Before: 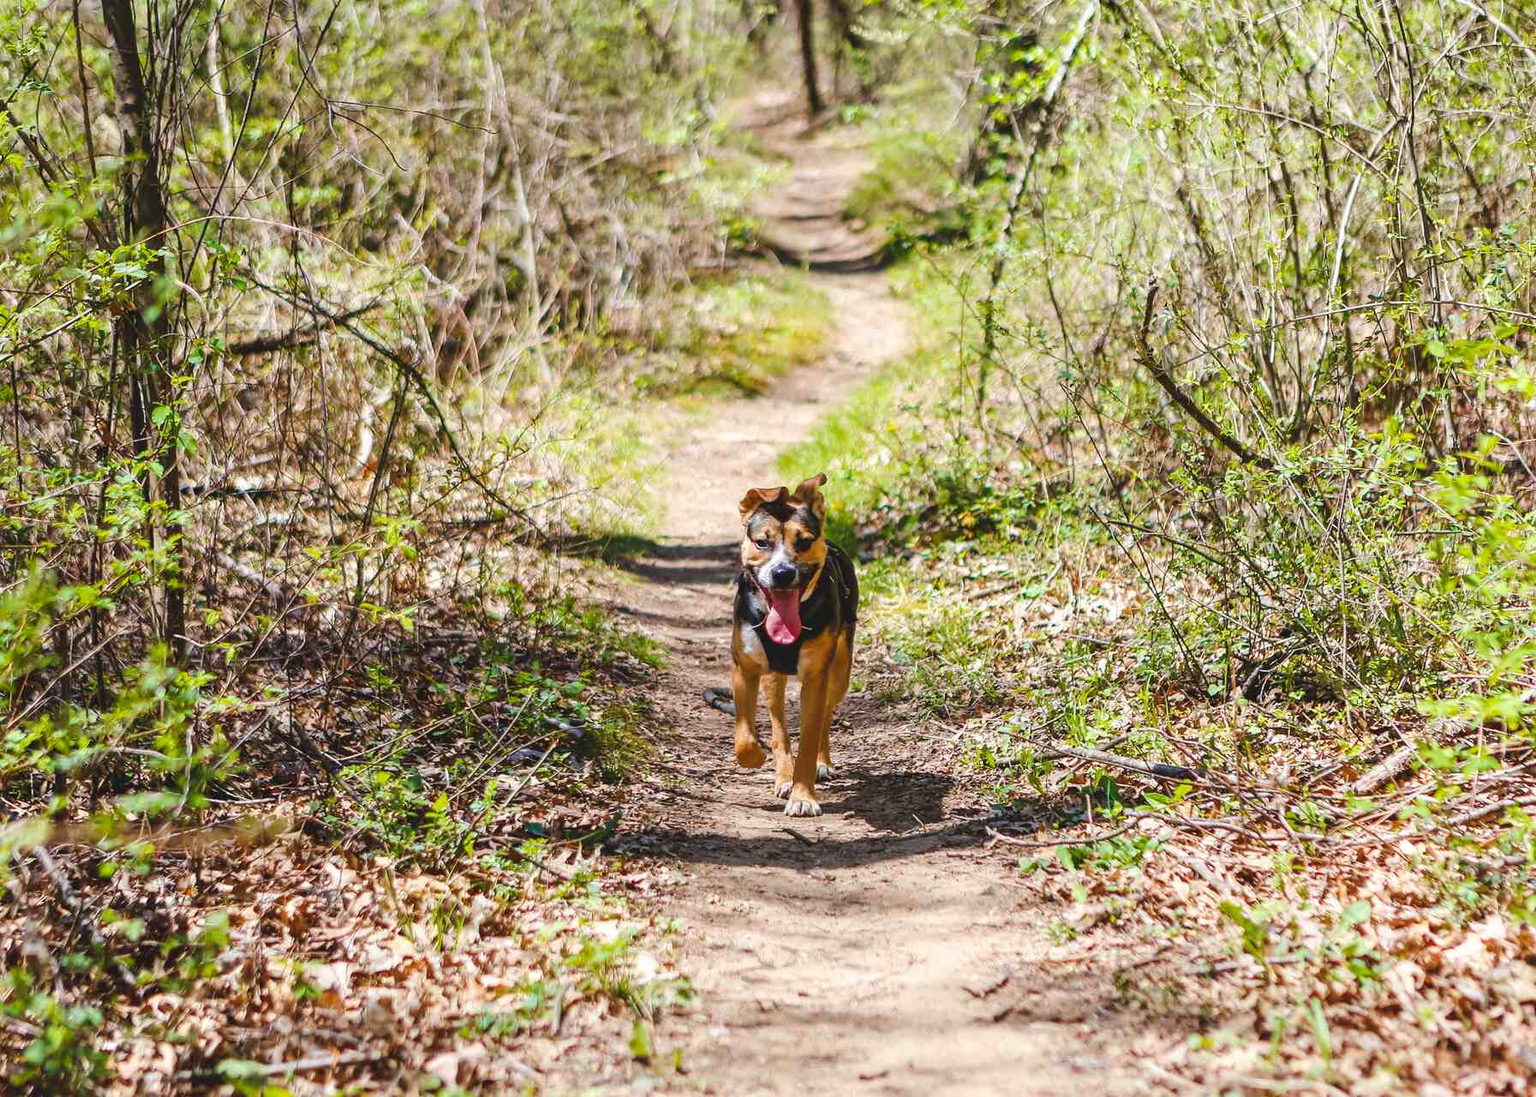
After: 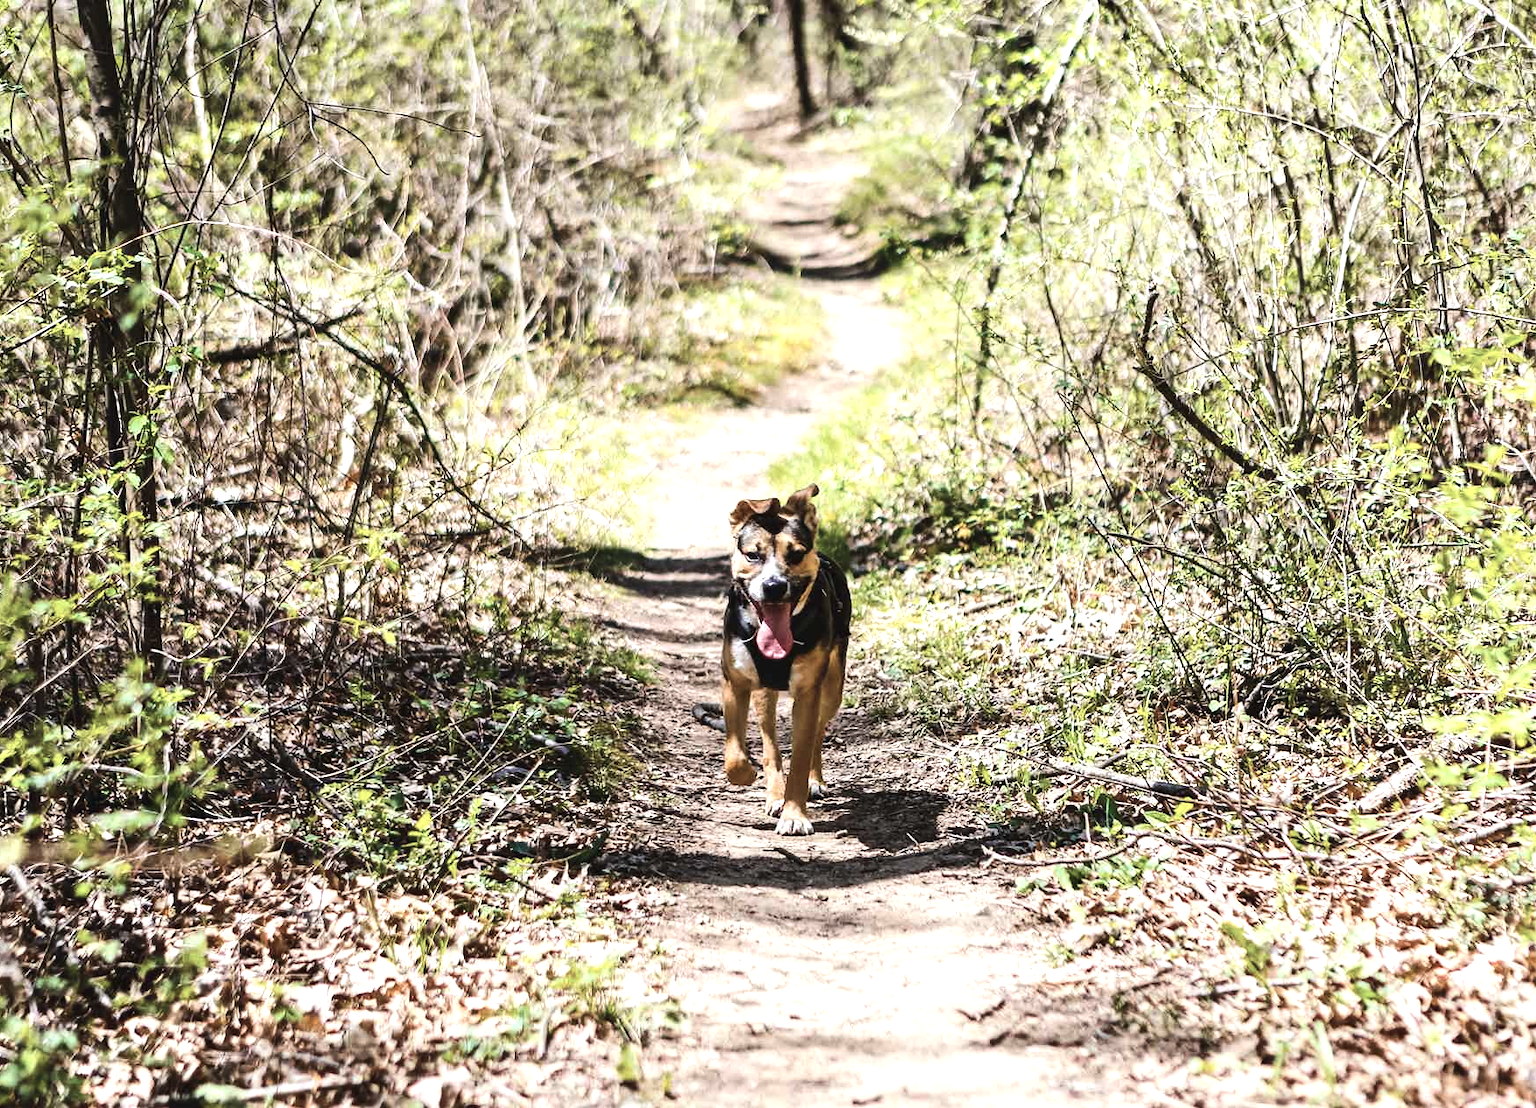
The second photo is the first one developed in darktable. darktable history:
contrast brightness saturation: contrast 0.104, saturation -0.366
crop and rotate: left 1.747%, right 0.513%, bottom 1.23%
tone equalizer: -8 EV -0.717 EV, -7 EV -0.673 EV, -6 EV -0.583 EV, -5 EV -0.403 EV, -3 EV 0.382 EV, -2 EV 0.6 EV, -1 EV 0.689 EV, +0 EV 0.759 EV, edges refinement/feathering 500, mask exposure compensation -1.57 EV, preserve details no
